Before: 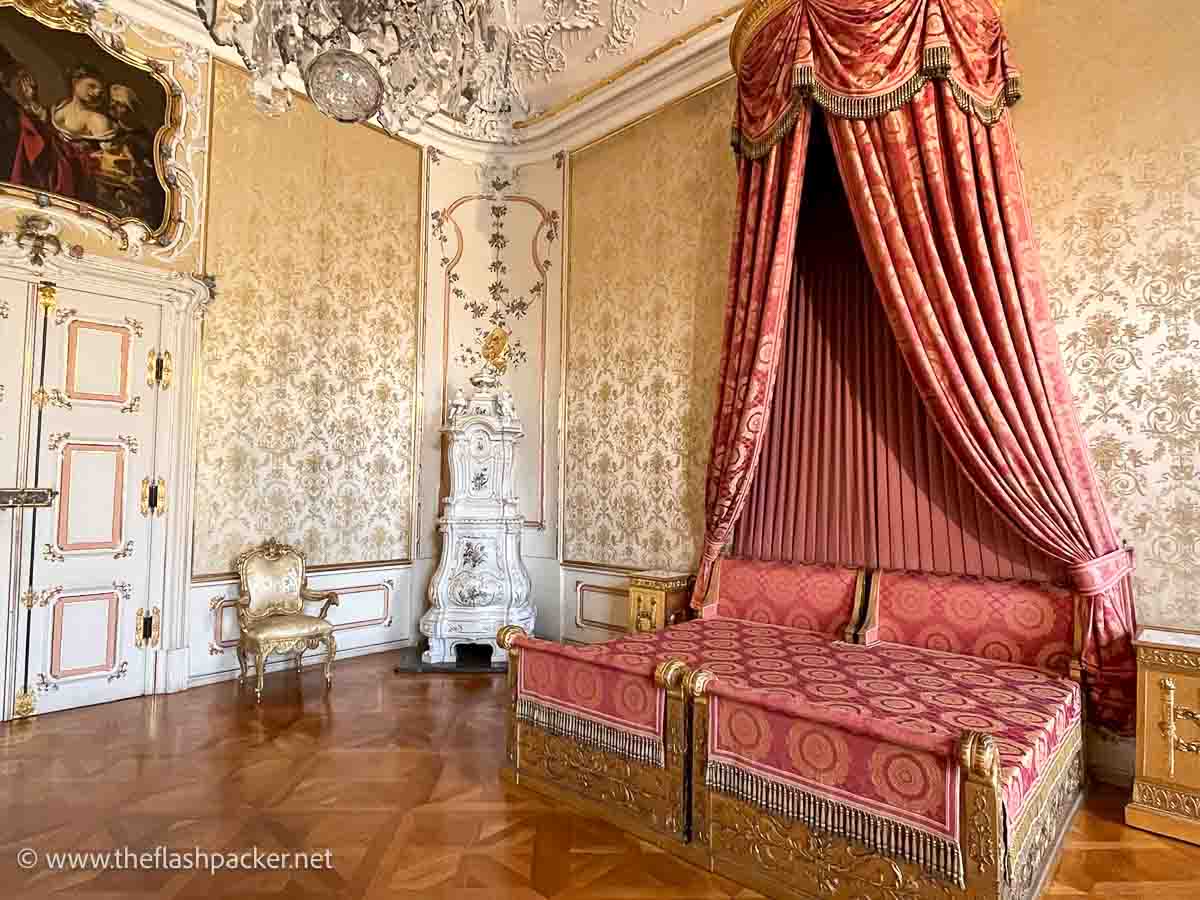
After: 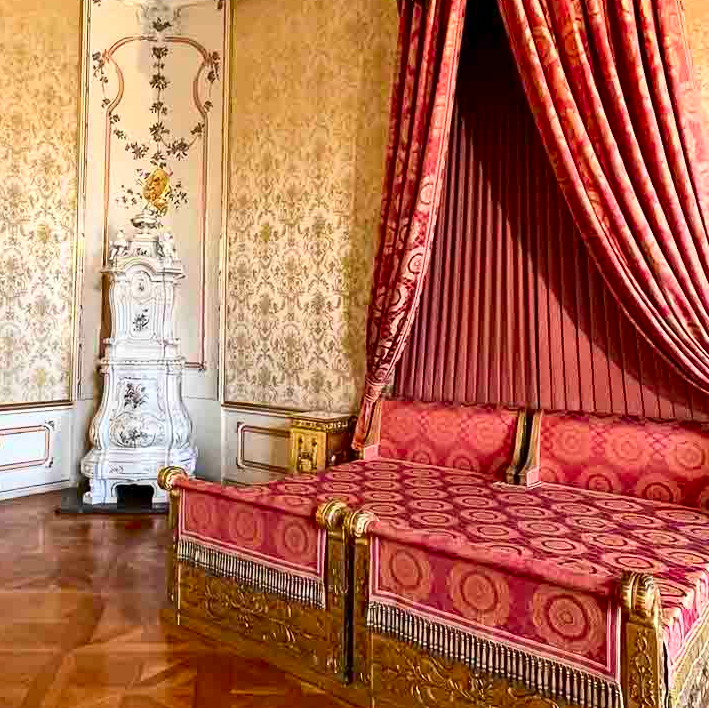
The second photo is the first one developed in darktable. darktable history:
crop and rotate: left 28.256%, top 17.734%, right 12.656%, bottom 3.573%
contrast brightness saturation: contrast 0.18, saturation 0.3
